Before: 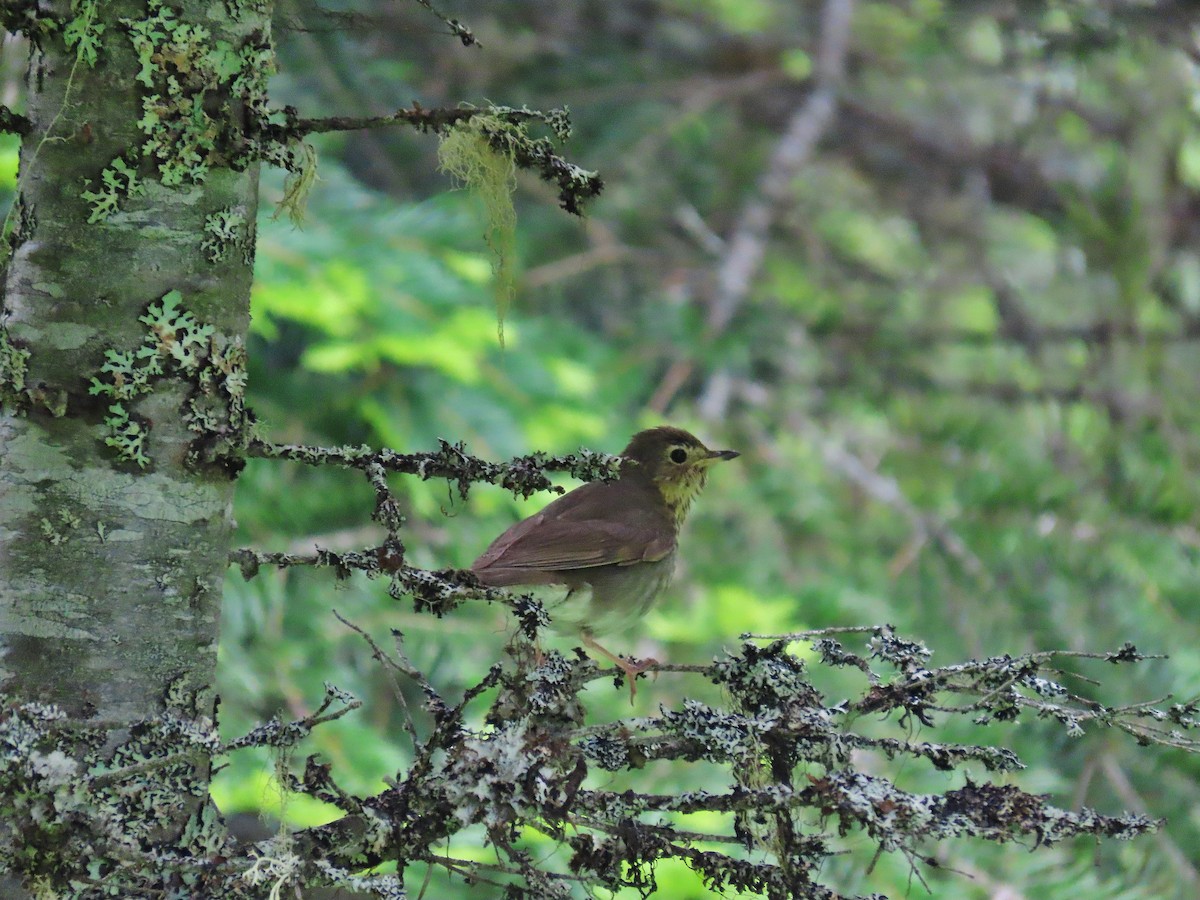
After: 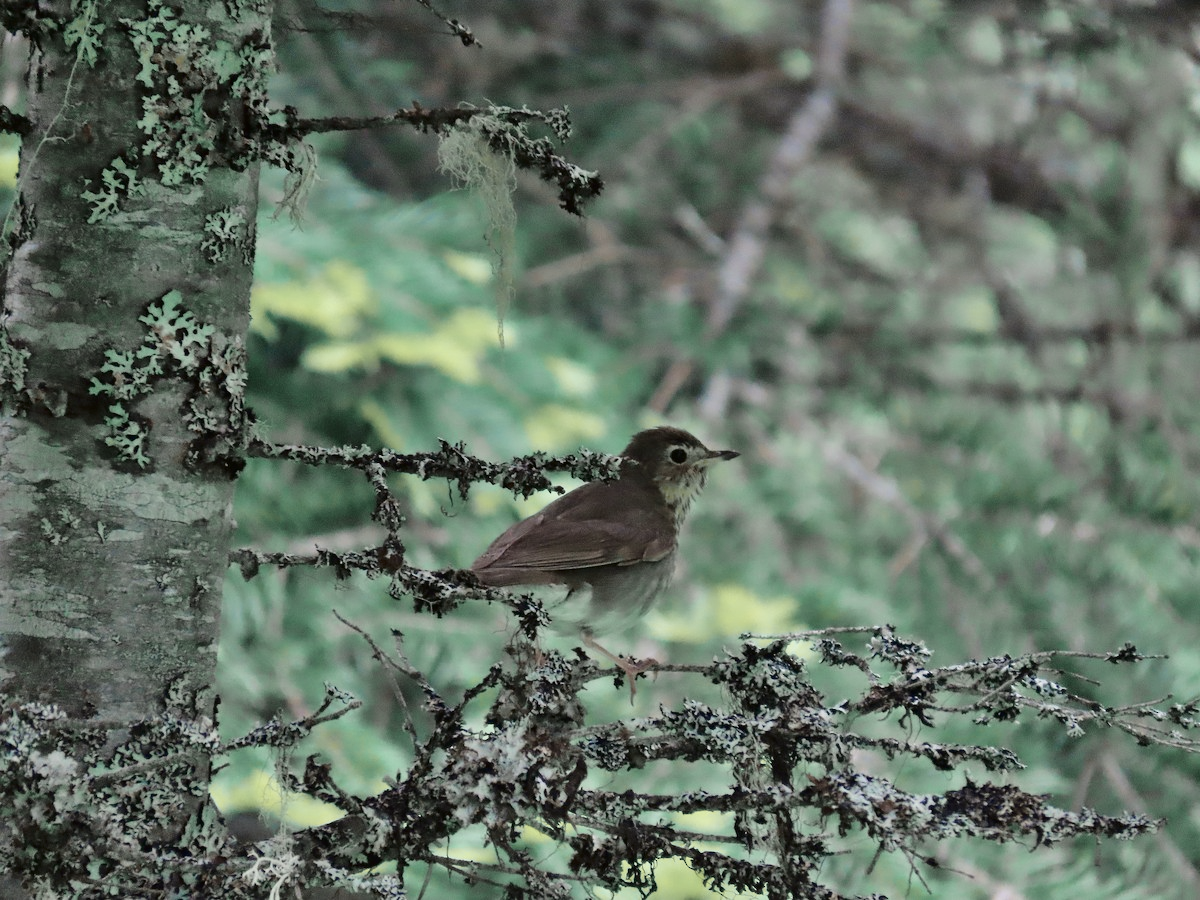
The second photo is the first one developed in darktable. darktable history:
contrast brightness saturation: contrast 0.097, saturation -0.354
tone curve: curves: ch0 [(0, 0) (0.068, 0.031) (0.183, 0.13) (0.341, 0.319) (0.547, 0.545) (0.828, 0.817) (1, 0.968)]; ch1 [(0, 0) (0.23, 0.166) (0.34, 0.308) (0.371, 0.337) (0.429, 0.408) (0.477, 0.466) (0.499, 0.5) (0.529, 0.528) (0.559, 0.578) (0.743, 0.798) (1, 1)]; ch2 [(0, 0) (0.431, 0.419) (0.495, 0.502) (0.524, 0.525) (0.568, 0.543) (0.6, 0.597) (0.634, 0.644) (0.728, 0.722) (1, 1)], color space Lab, independent channels, preserve colors none
color zones: curves: ch1 [(0.263, 0.53) (0.376, 0.287) (0.487, 0.512) (0.748, 0.547) (1, 0.513)]; ch2 [(0.262, 0.45) (0.751, 0.477)]
